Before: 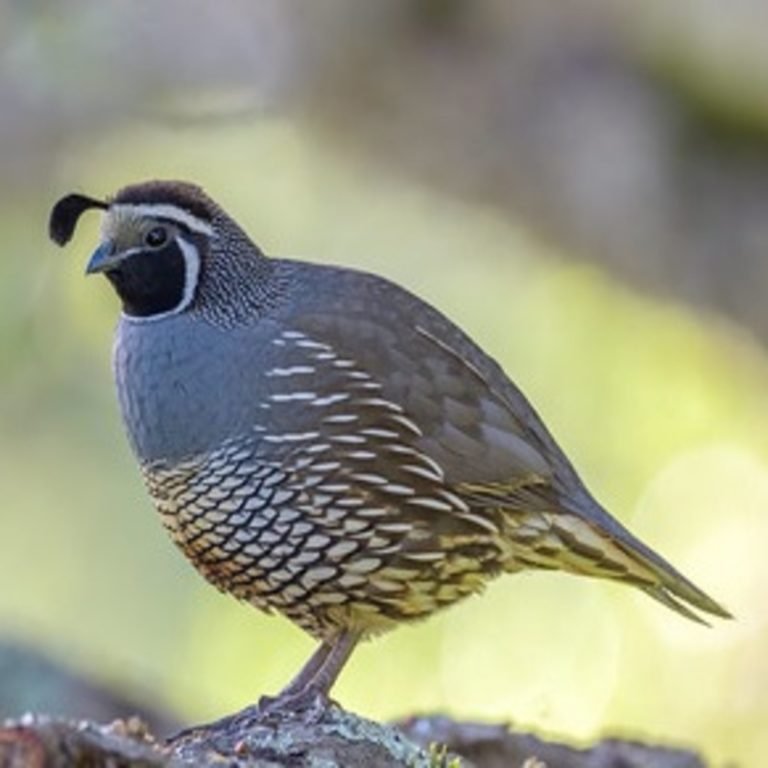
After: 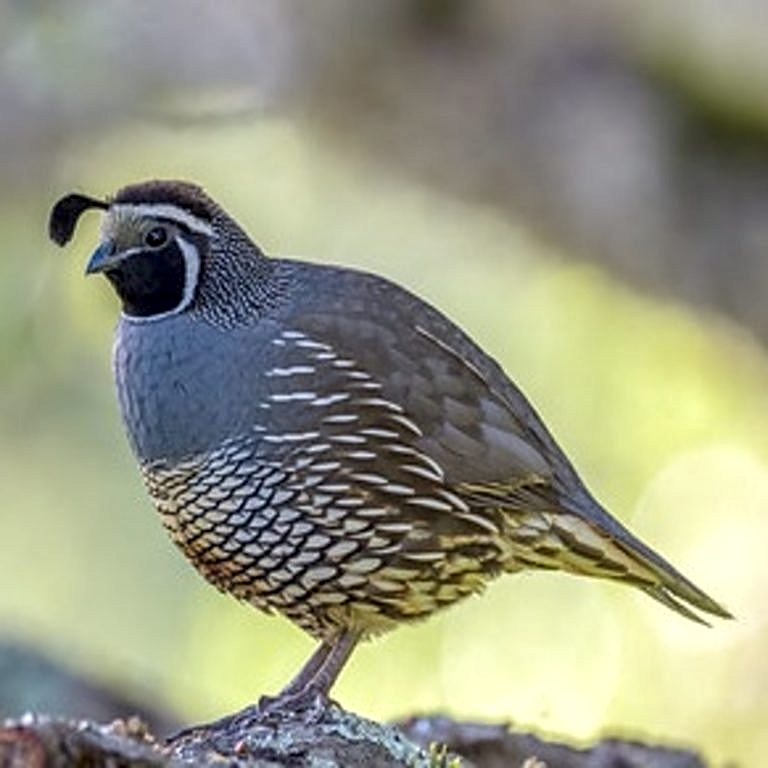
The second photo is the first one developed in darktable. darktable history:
local contrast: highlights 42%, shadows 62%, detail 138%, midtone range 0.511
sharpen: on, module defaults
